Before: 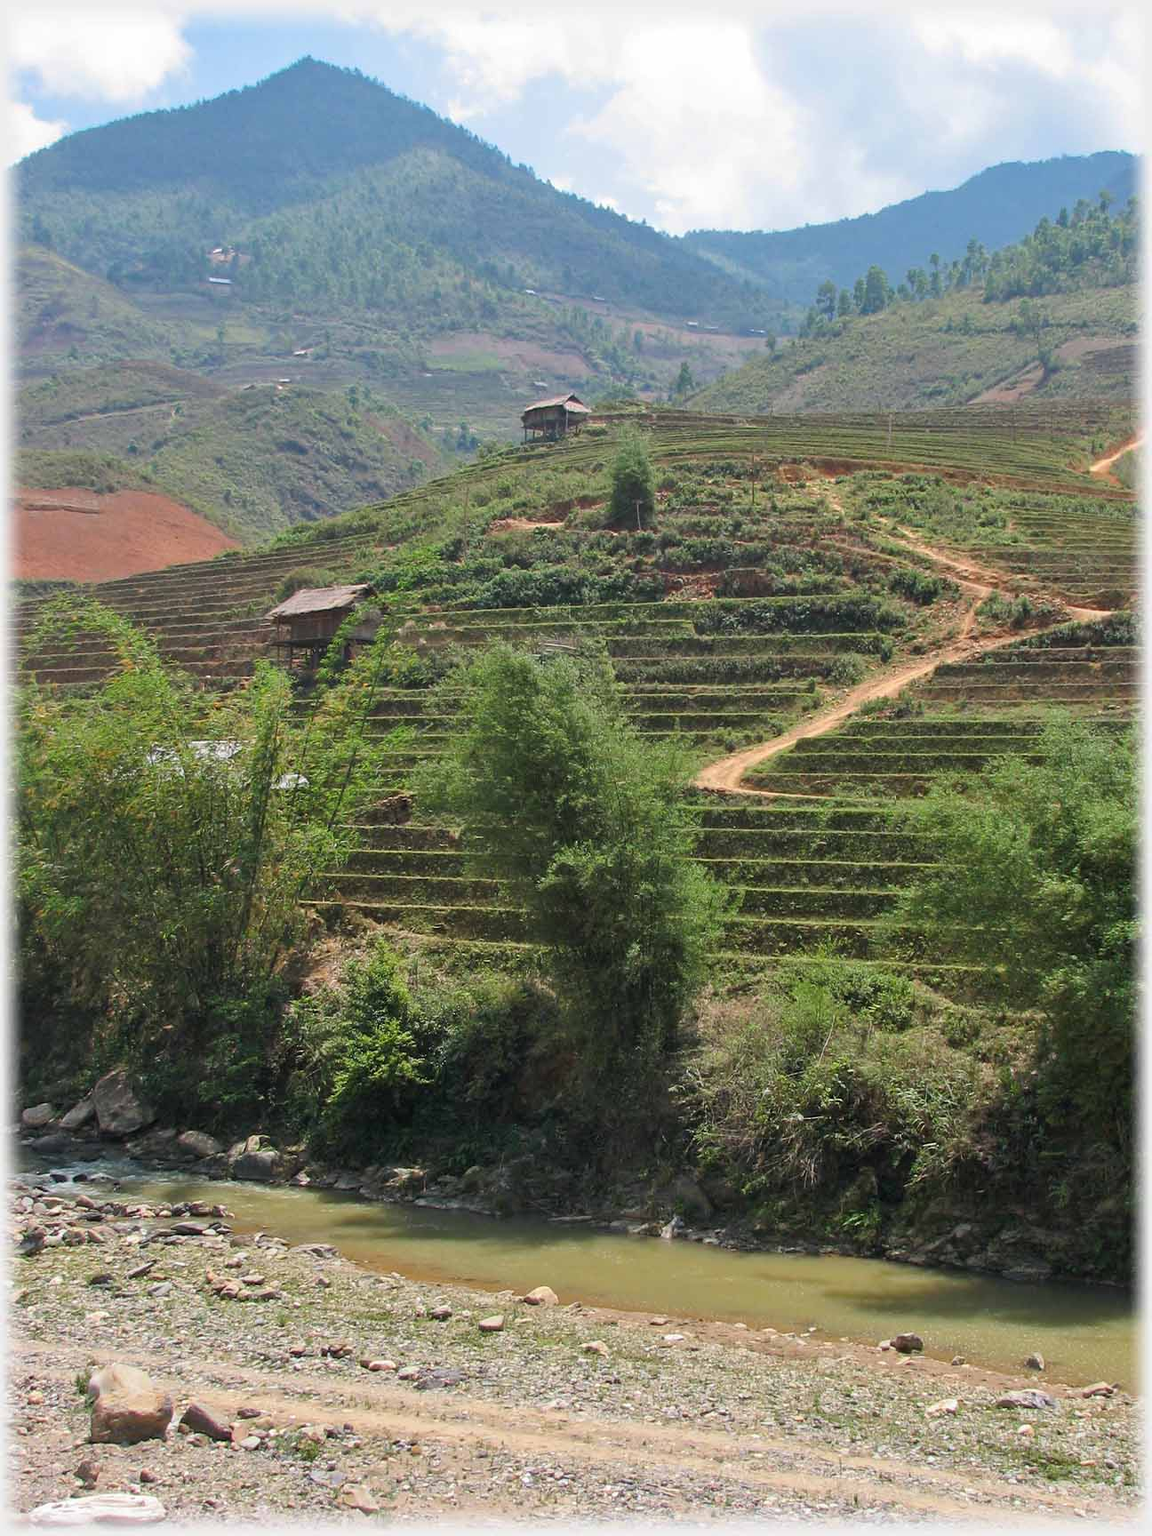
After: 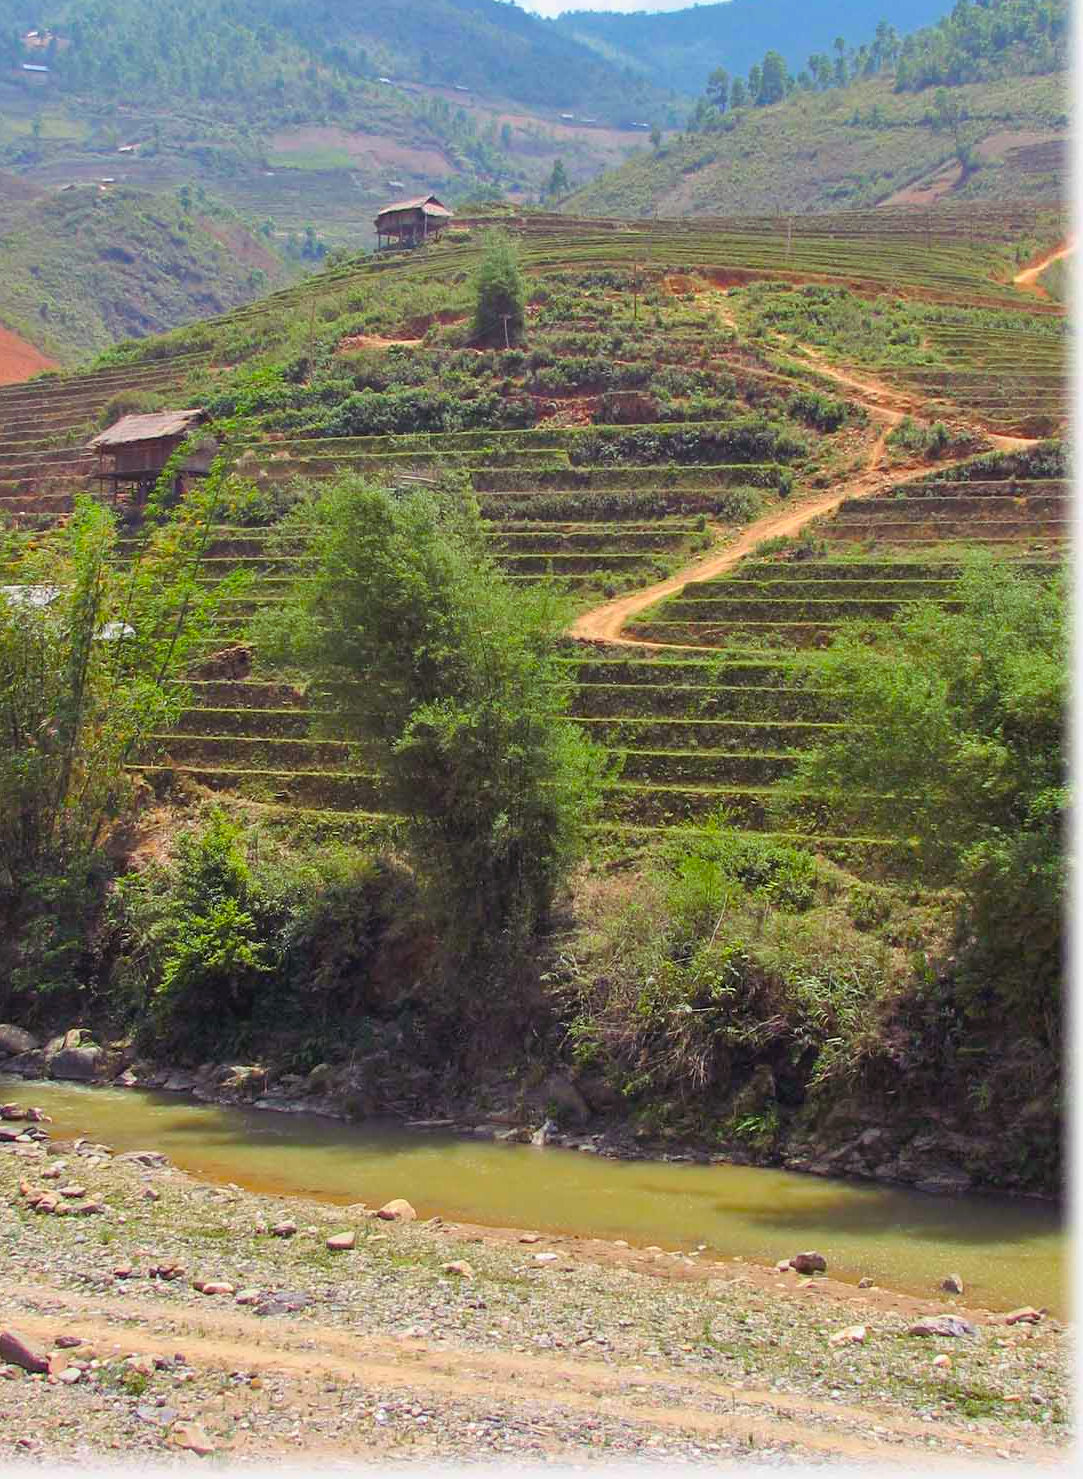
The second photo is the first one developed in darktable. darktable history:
crop: left 16.42%, top 14.355%
contrast brightness saturation: contrast 0.025, brightness 0.059, saturation 0.129
color balance rgb: shadows lift › luminance 0.341%, shadows lift › chroma 7.017%, shadows lift › hue 302.31°, perceptual saturation grading › global saturation 25.53%
